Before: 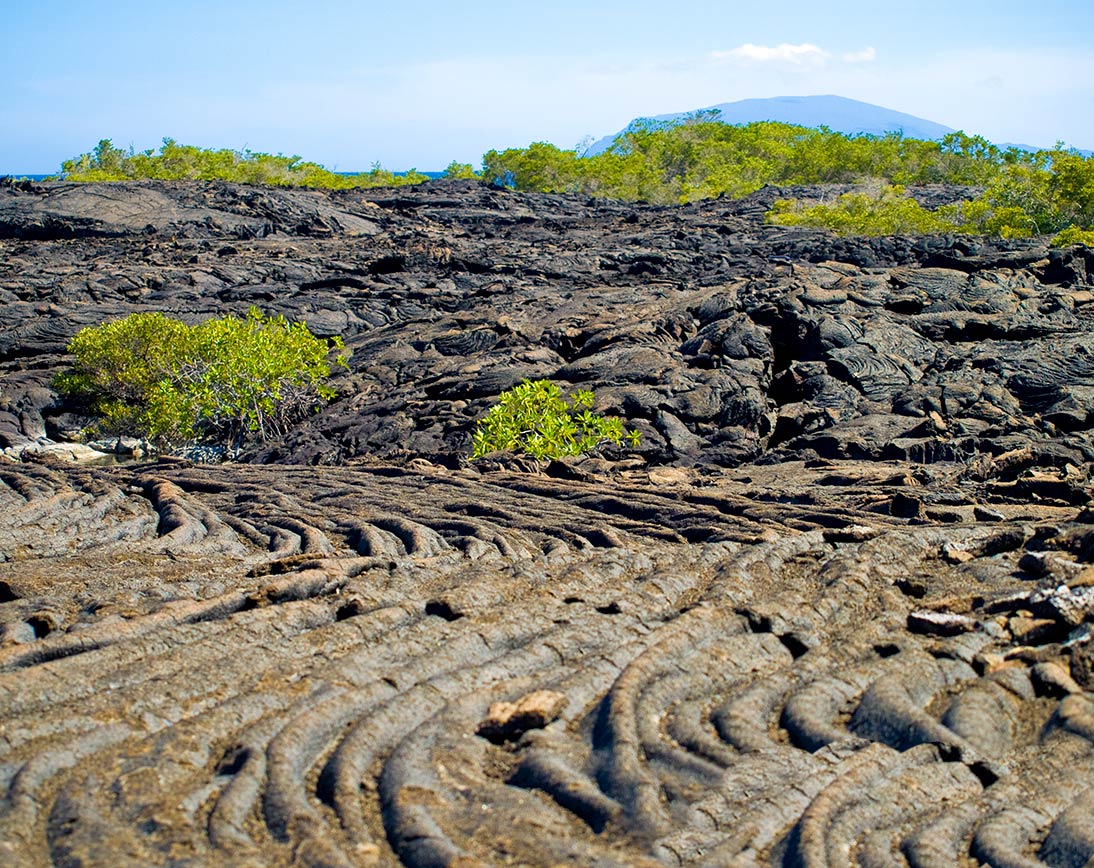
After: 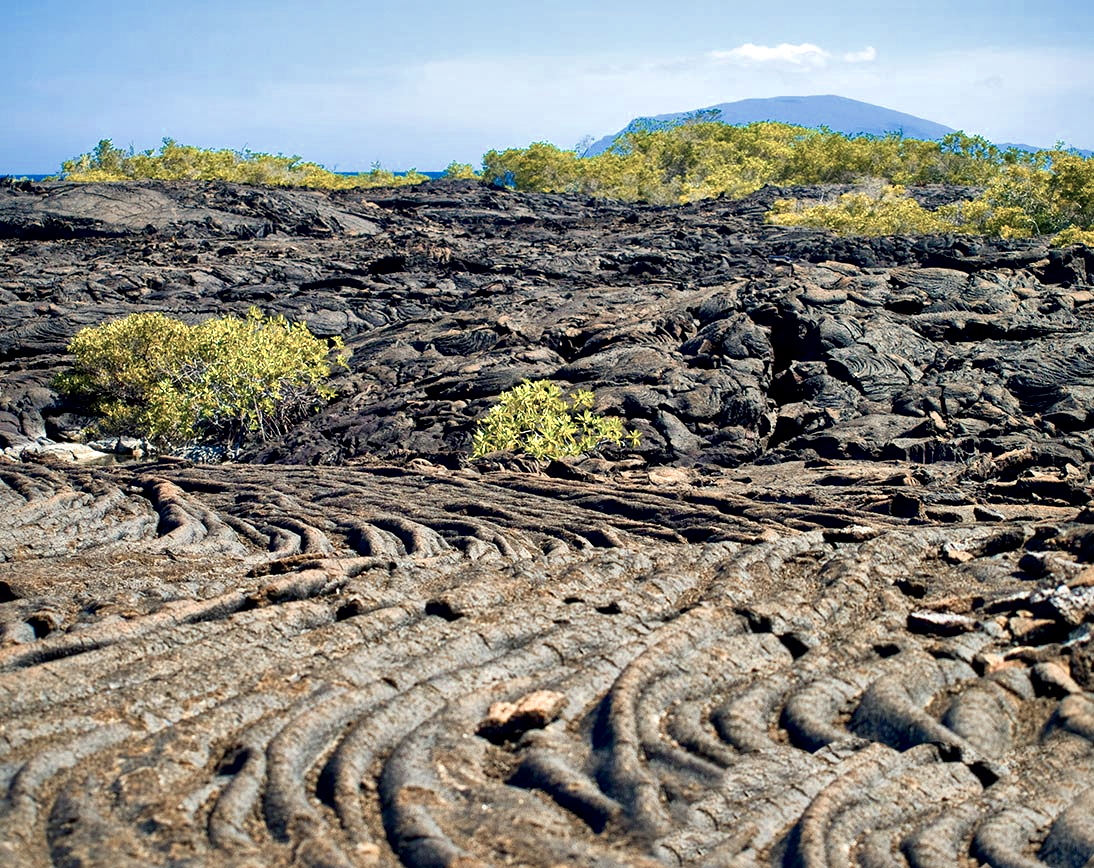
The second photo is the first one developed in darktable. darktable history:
color zones: curves: ch0 [(0, 0.473) (0.001, 0.473) (0.226, 0.548) (0.4, 0.589) (0.525, 0.54) (0.728, 0.403) (0.999, 0.473) (1, 0.473)]; ch1 [(0, 0.619) (0.001, 0.619) (0.234, 0.388) (0.4, 0.372) (0.528, 0.422) (0.732, 0.53) (0.999, 0.619) (1, 0.619)]; ch2 [(0, 0.547) (0.001, 0.547) (0.226, 0.45) (0.4, 0.525) (0.525, 0.585) (0.8, 0.511) (0.999, 0.547) (1, 0.547)]
local contrast: mode bilateral grid, contrast 50, coarseness 50, detail 150%, midtone range 0.2
